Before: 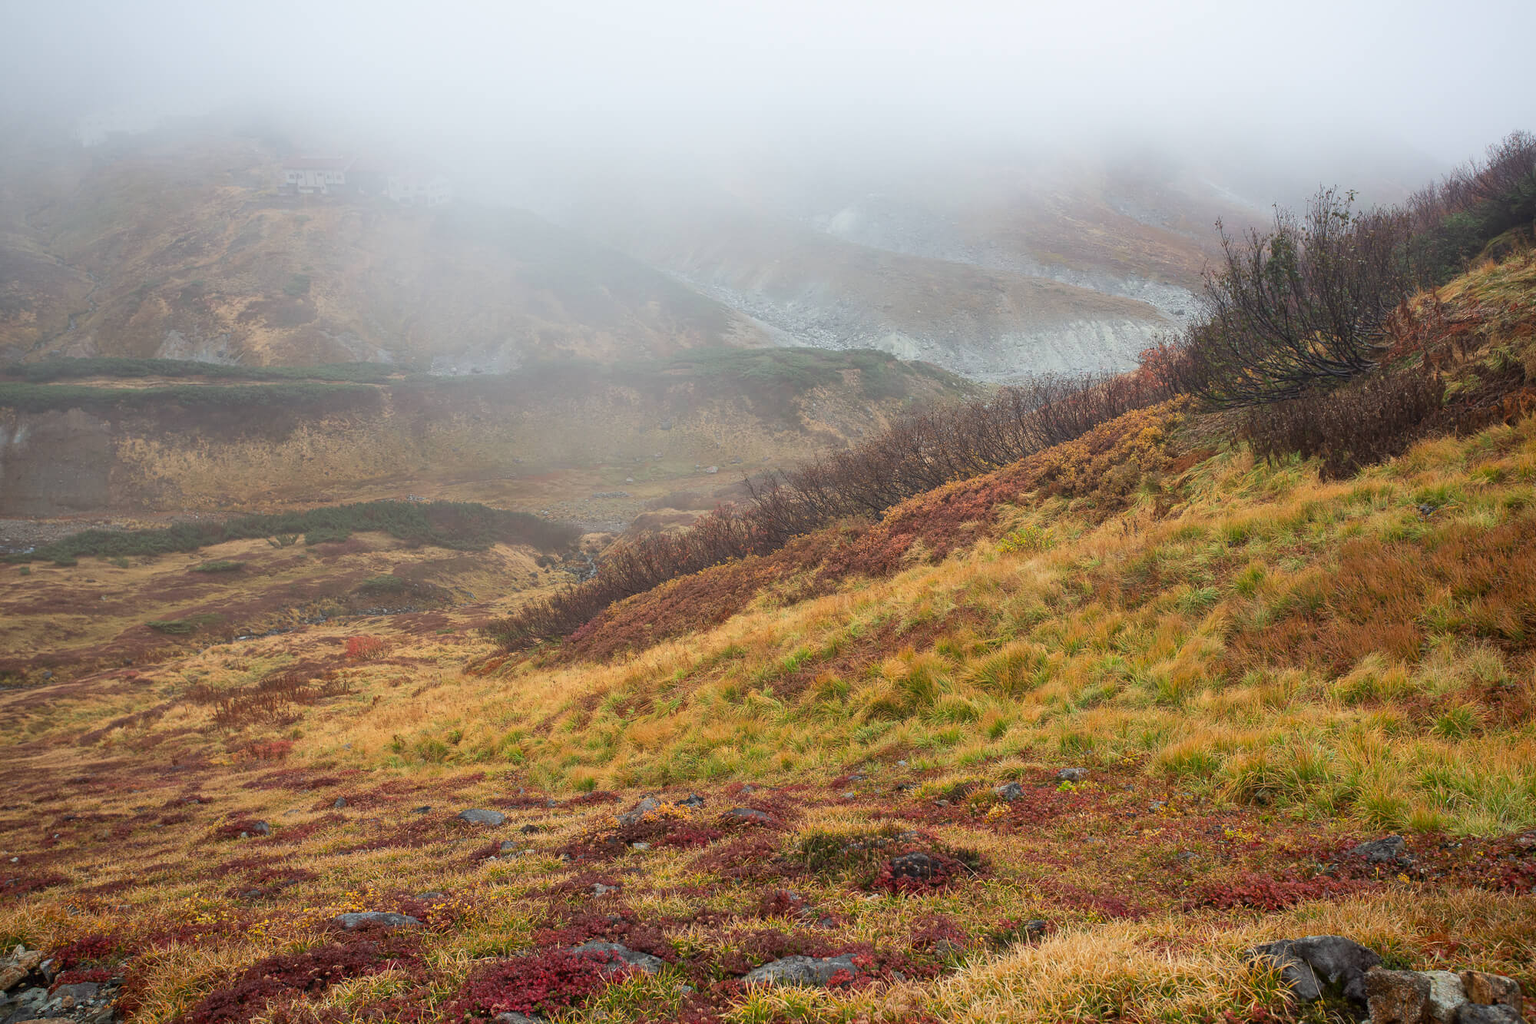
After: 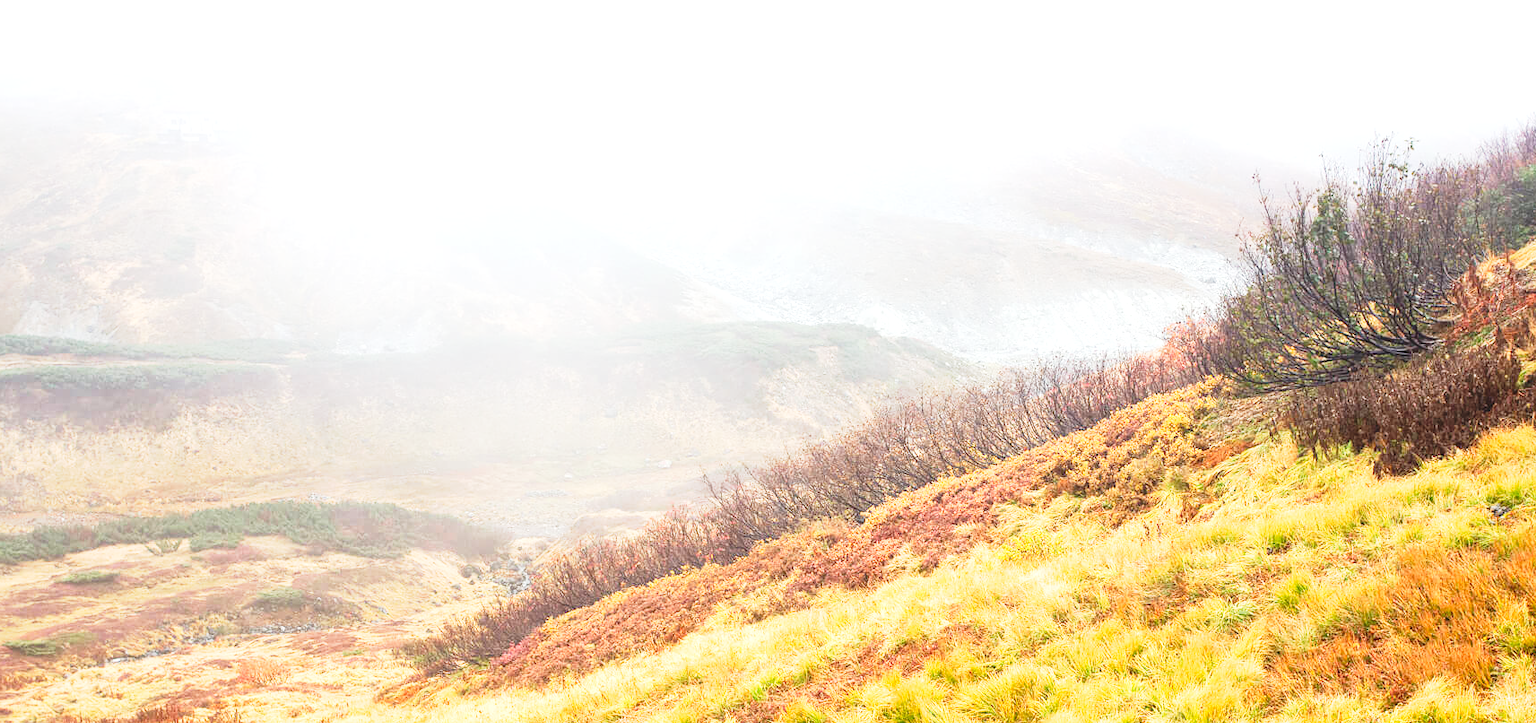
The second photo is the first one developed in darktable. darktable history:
tone curve: curves: ch0 [(0, 0) (0.187, 0.12) (0.392, 0.438) (0.704, 0.86) (0.858, 0.938) (1, 0.981)]; ch1 [(0, 0) (0.402, 0.36) (0.476, 0.456) (0.498, 0.501) (0.518, 0.521) (0.58, 0.598) (0.619, 0.663) (0.692, 0.744) (1, 1)]; ch2 [(0, 0) (0.427, 0.417) (0.483, 0.481) (0.503, 0.503) (0.526, 0.53) (0.563, 0.585) (0.626, 0.703) (0.699, 0.753) (0.997, 0.858)], preserve colors none
exposure: black level correction -0.002, exposure 1.341 EV, compensate highlight preservation false
crop and rotate: left 9.317%, top 7.108%, right 5.02%, bottom 32.31%
